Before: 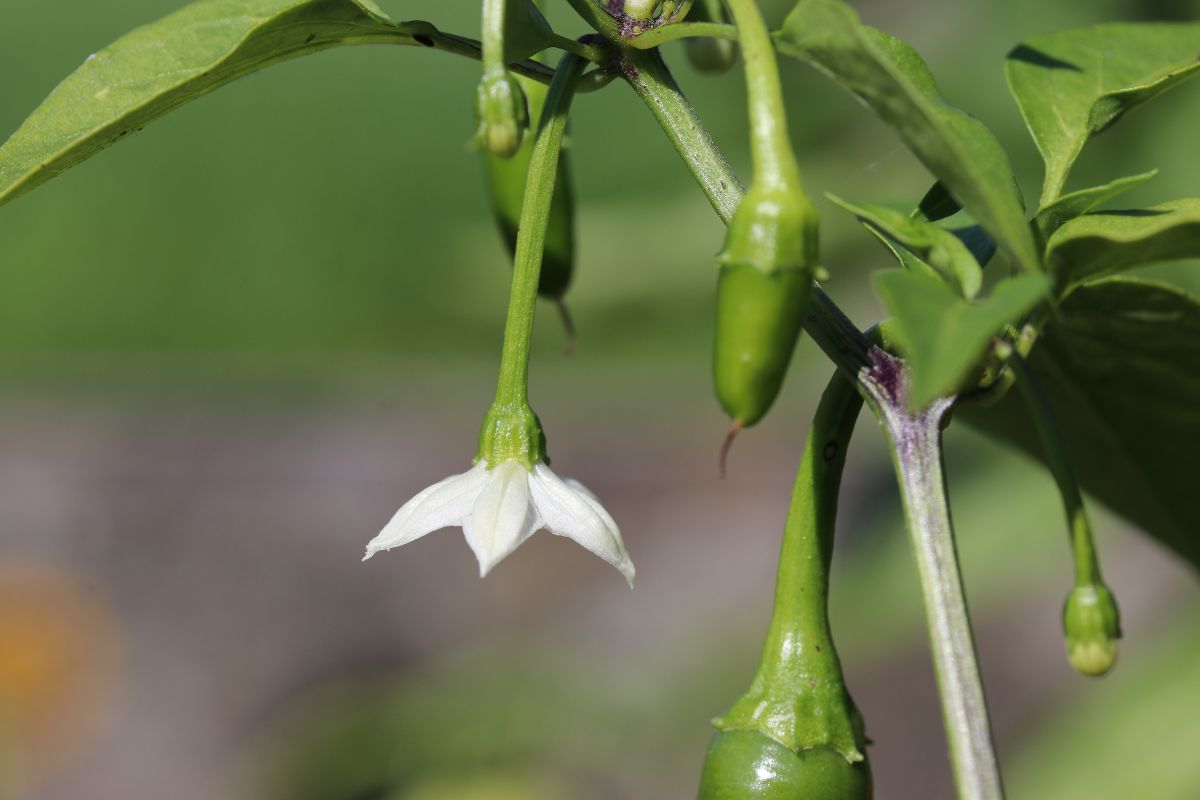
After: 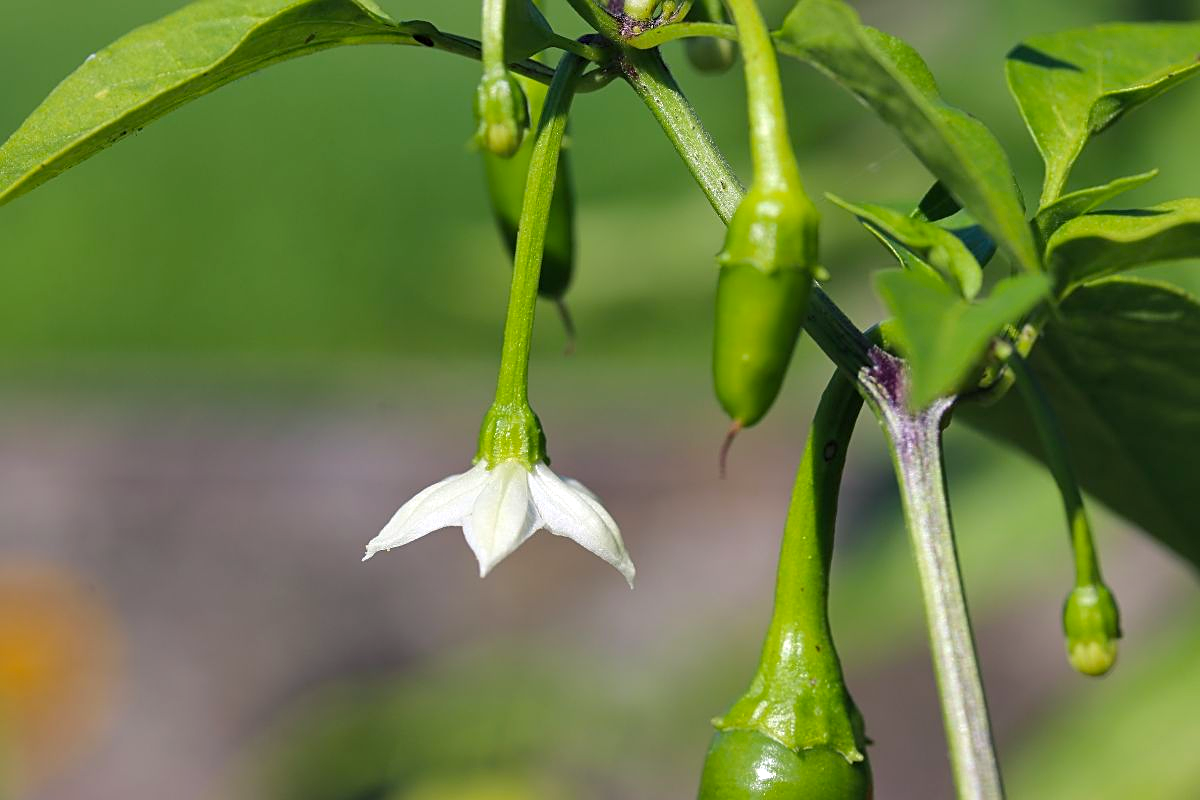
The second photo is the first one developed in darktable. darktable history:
color balance rgb: shadows lift › chroma 4.112%, shadows lift › hue 251.31°, perceptual saturation grading › global saturation 0.489%, global vibrance 39.361%
sharpen: on, module defaults
shadows and highlights: shadows 59.73, highlights color adjustment 0.561%, soften with gaussian
exposure: exposure 0.201 EV, compensate exposure bias true, compensate highlight preservation false
